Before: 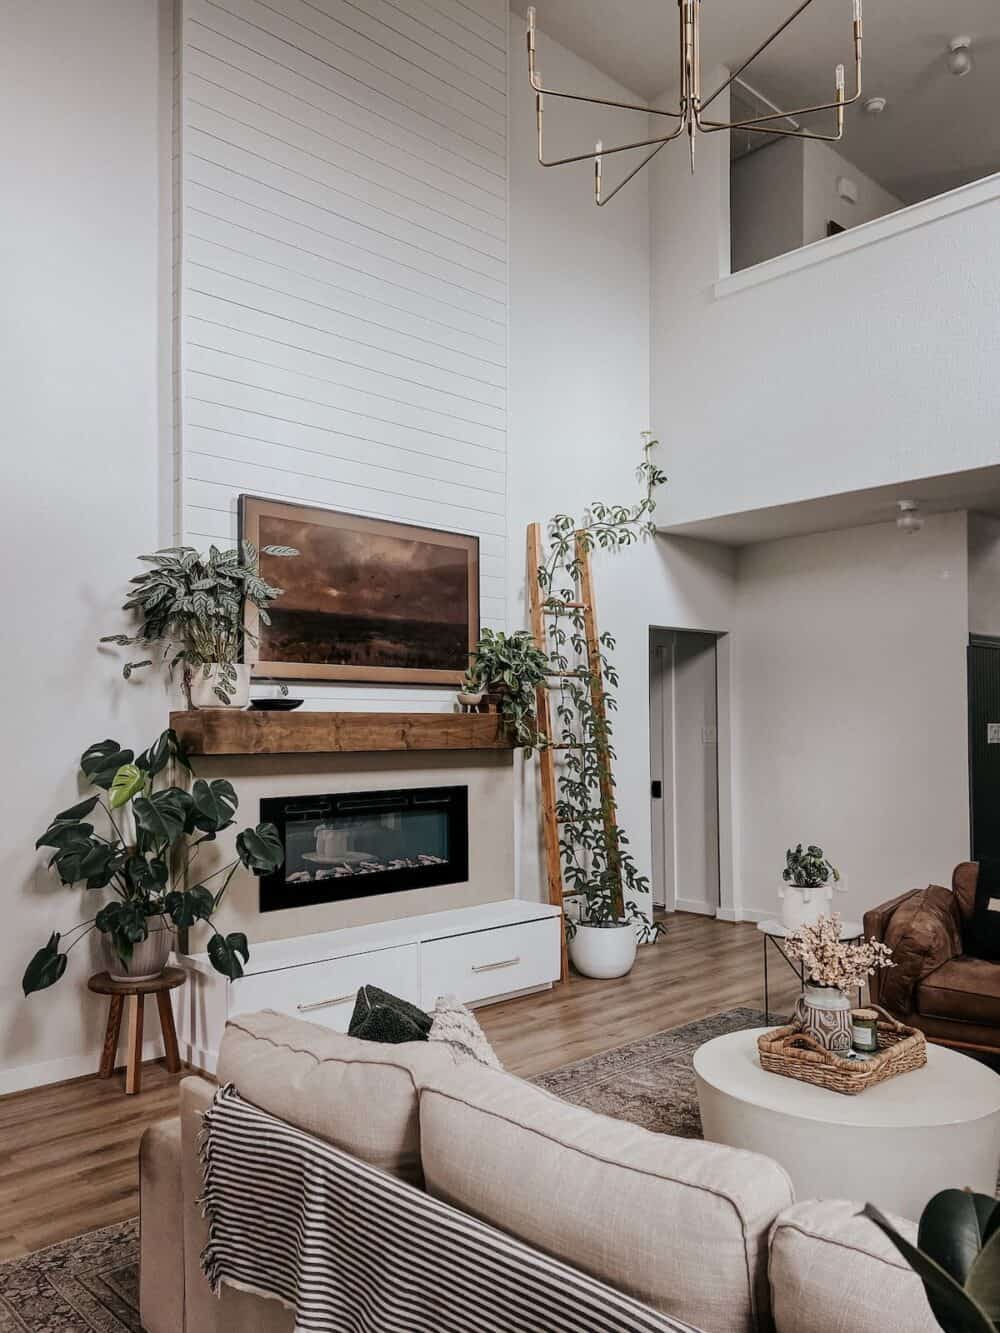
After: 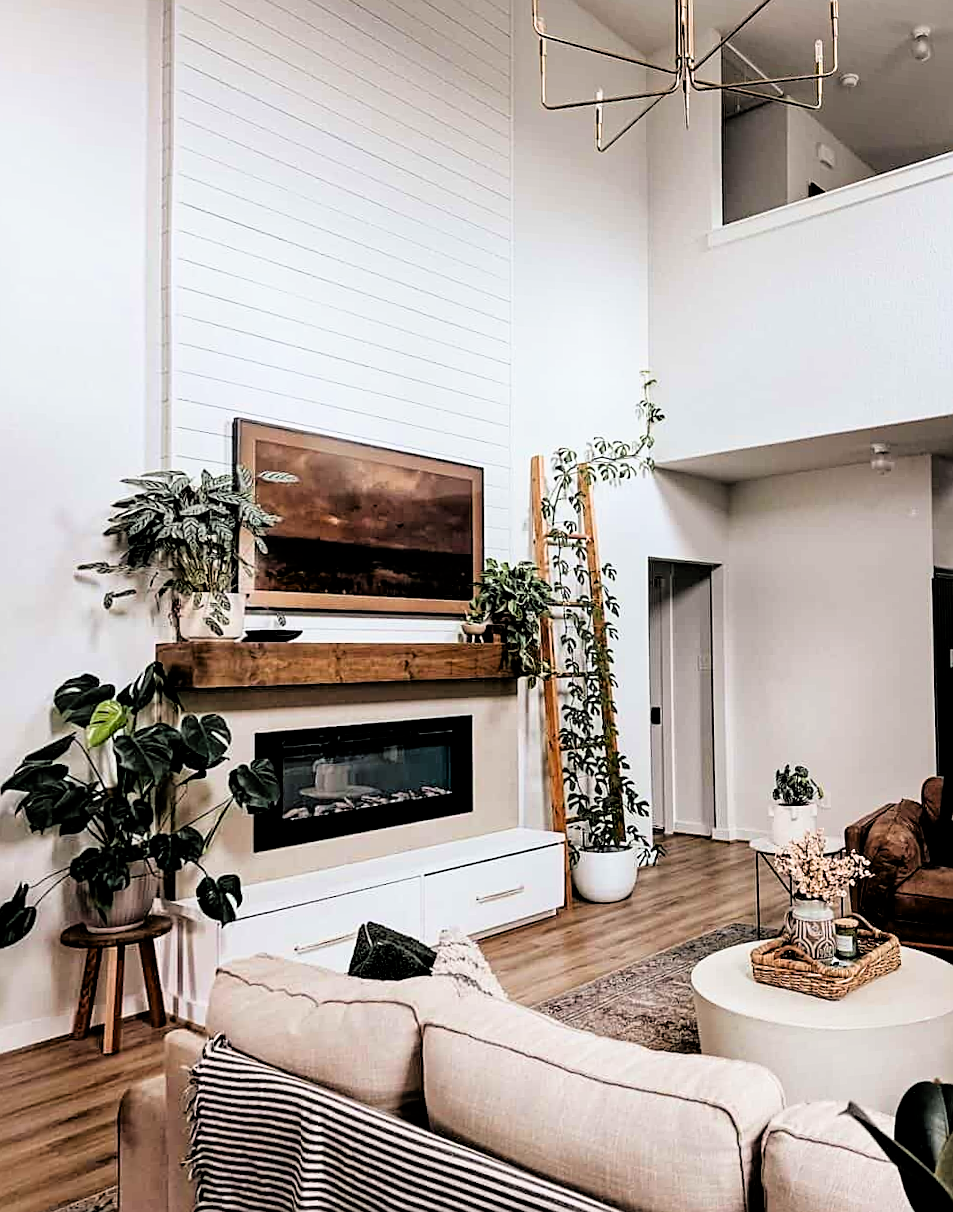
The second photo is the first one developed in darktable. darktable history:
rotate and perspective: rotation -0.013°, lens shift (vertical) -0.027, lens shift (horizontal) 0.178, crop left 0.016, crop right 0.989, crop top 0.082, crop bottom 0.918
exposure: black level correction 0, exposure 0.5 EV, compensate exposure bias true, compensate highlight preservation false
sharpen: on, module defaults
filmic rgb: black relative exposure -3.72 EV, white relative exposure 2.77 EV, dynamic range scaling -5.32%, hardness 3.03
contrast brightness saturation: brightness -0.02, saturation 0.35
crop and rotate: left 3.238%
